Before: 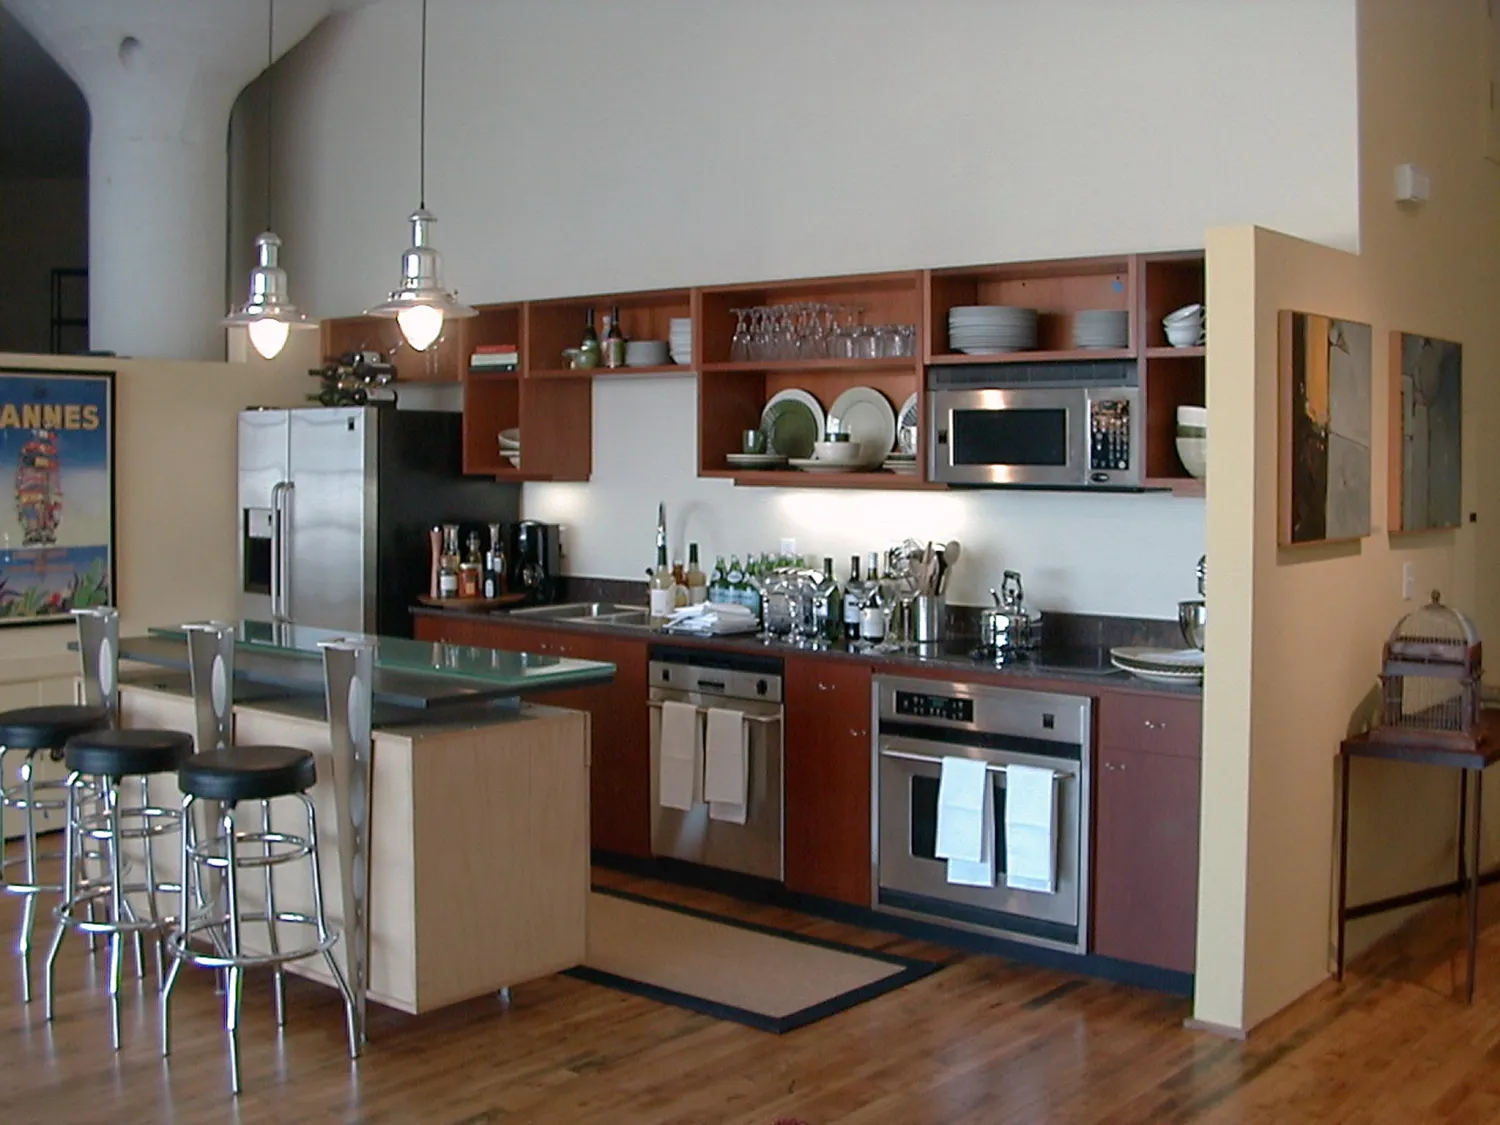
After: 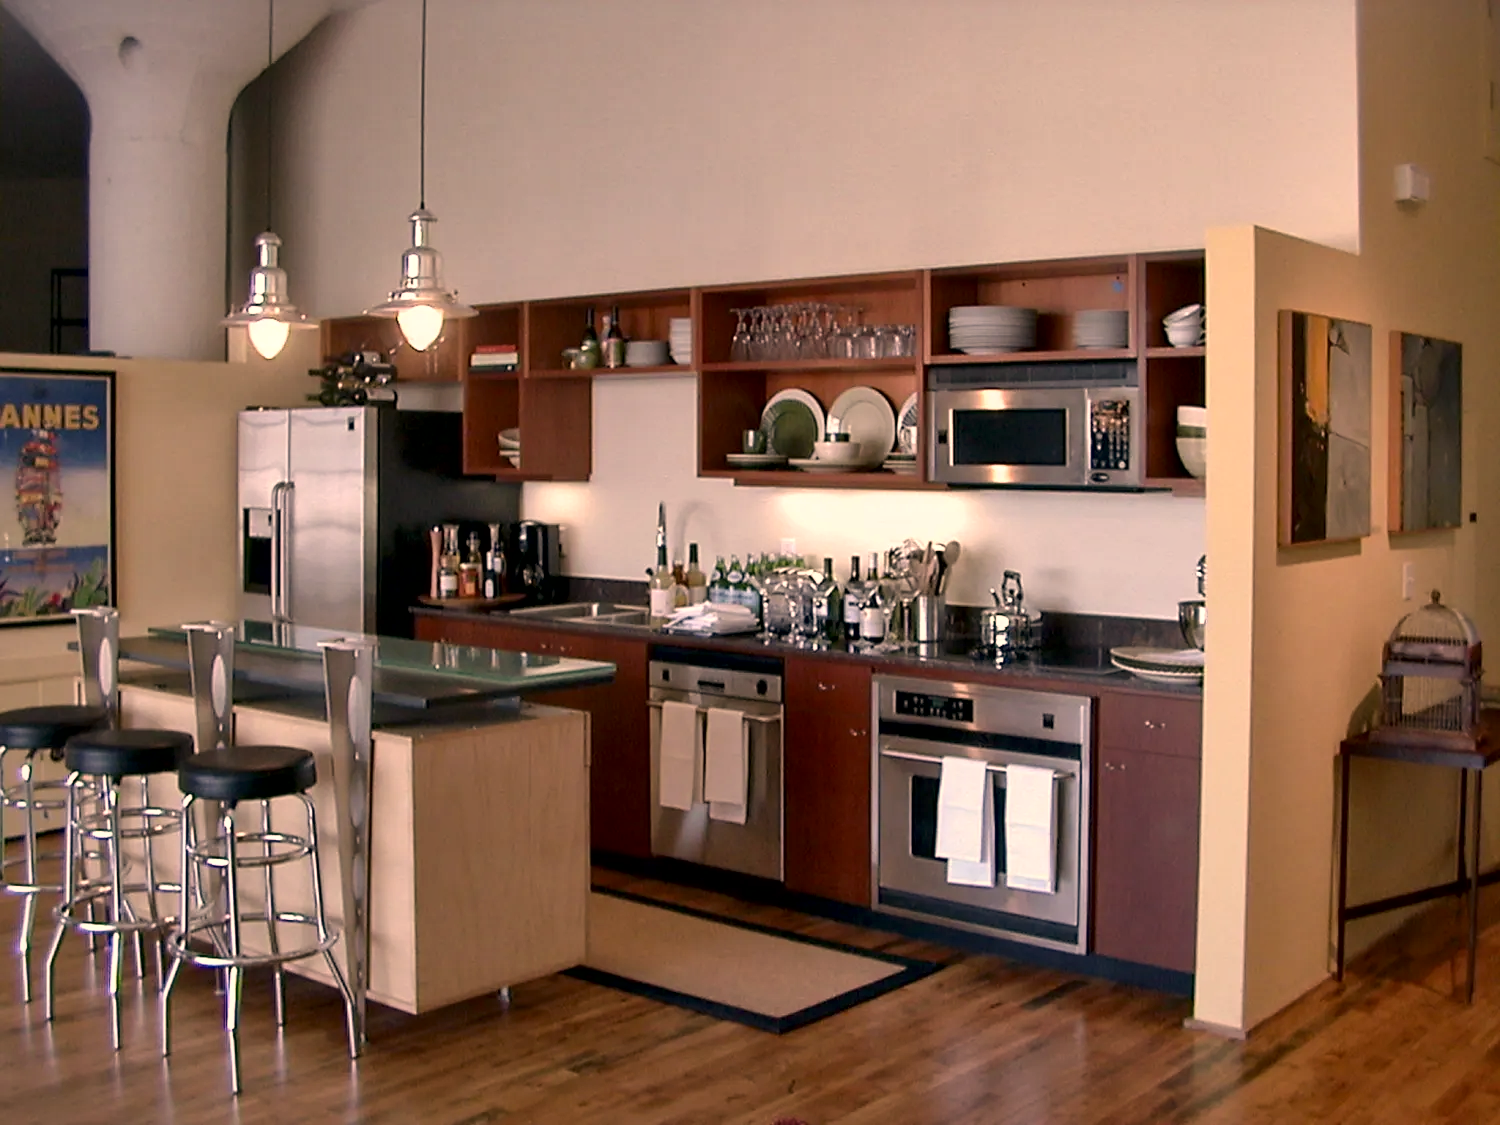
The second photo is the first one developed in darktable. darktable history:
local contrast: mode bilateral grid, contrast 25, coarseness 61, detail 151%, midtone range 0.2
color correction: highlights a* 17.81, highlights b* 18.42
